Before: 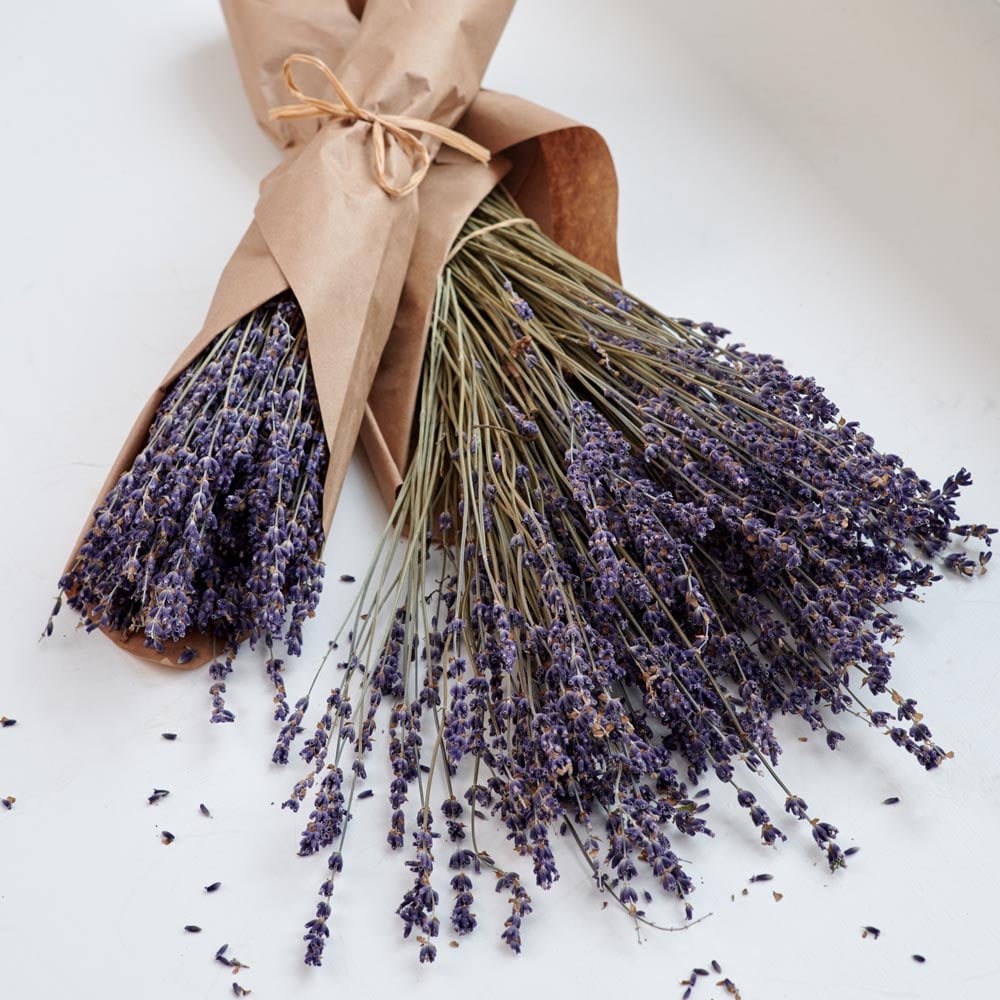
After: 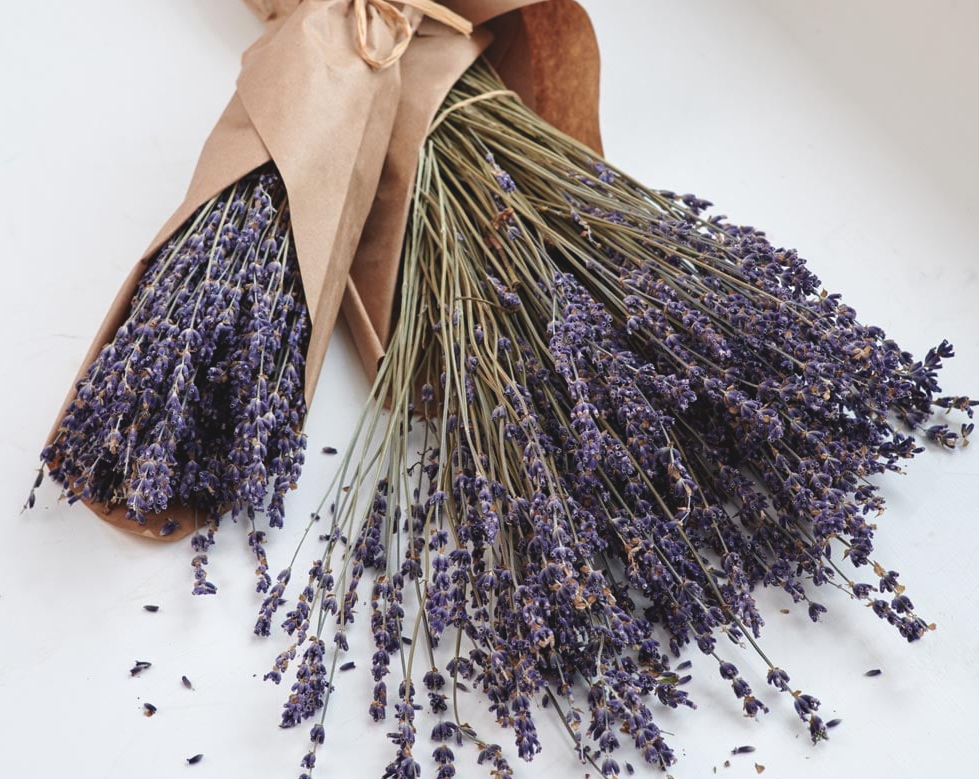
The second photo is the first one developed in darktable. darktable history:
crop and rotate: left 1.814%, top 12.818%, right 0.25%, bottom 9.225%
exposure: black level correction -0.008, exposure 0.067 EV, compensate highlight preservation false
